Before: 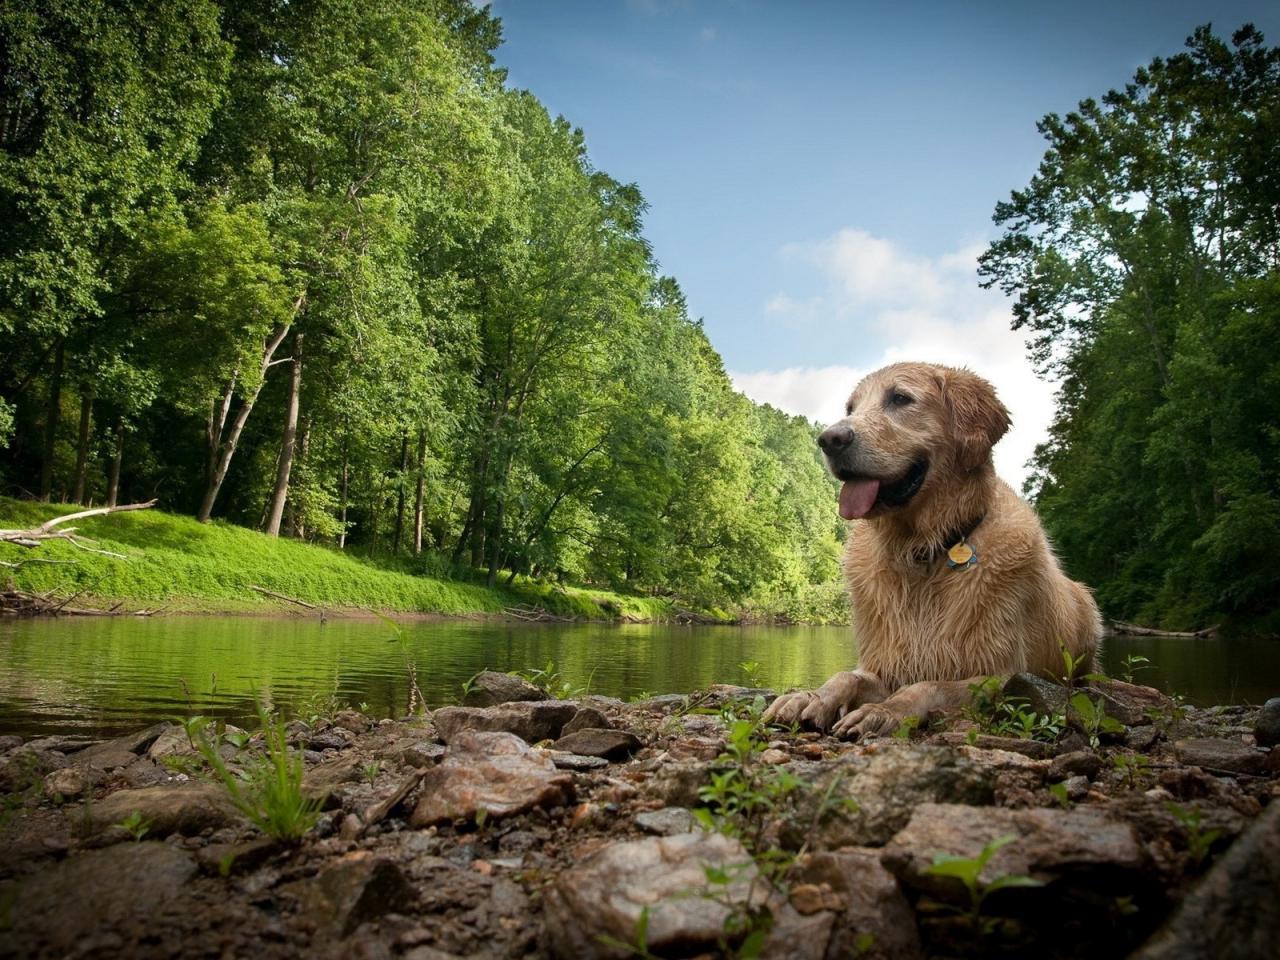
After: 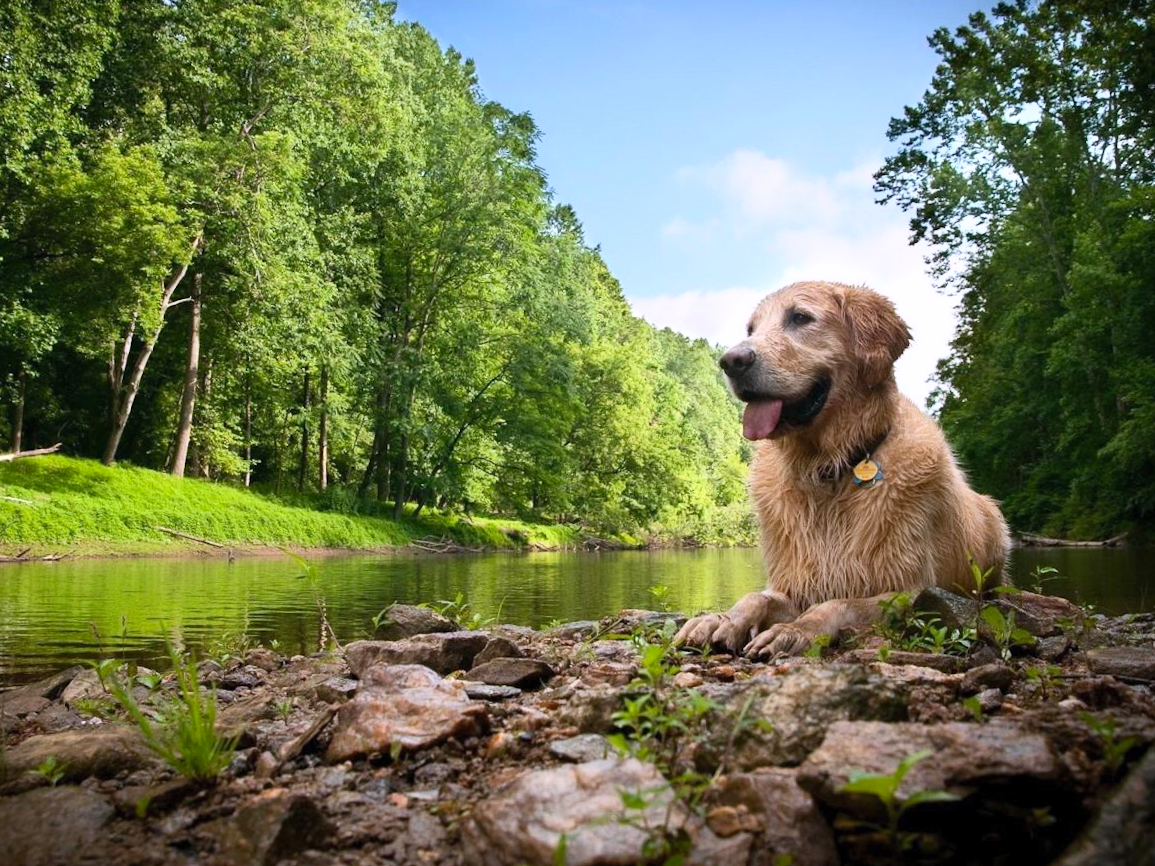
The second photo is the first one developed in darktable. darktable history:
contrast brightness saturation: contrast 0.2, brightness 0.16, saturation 0.22
white balance: red 1.004, blue 1.096
crop and rotate: angle 1.96°, left 5.673%, top 5.673%
